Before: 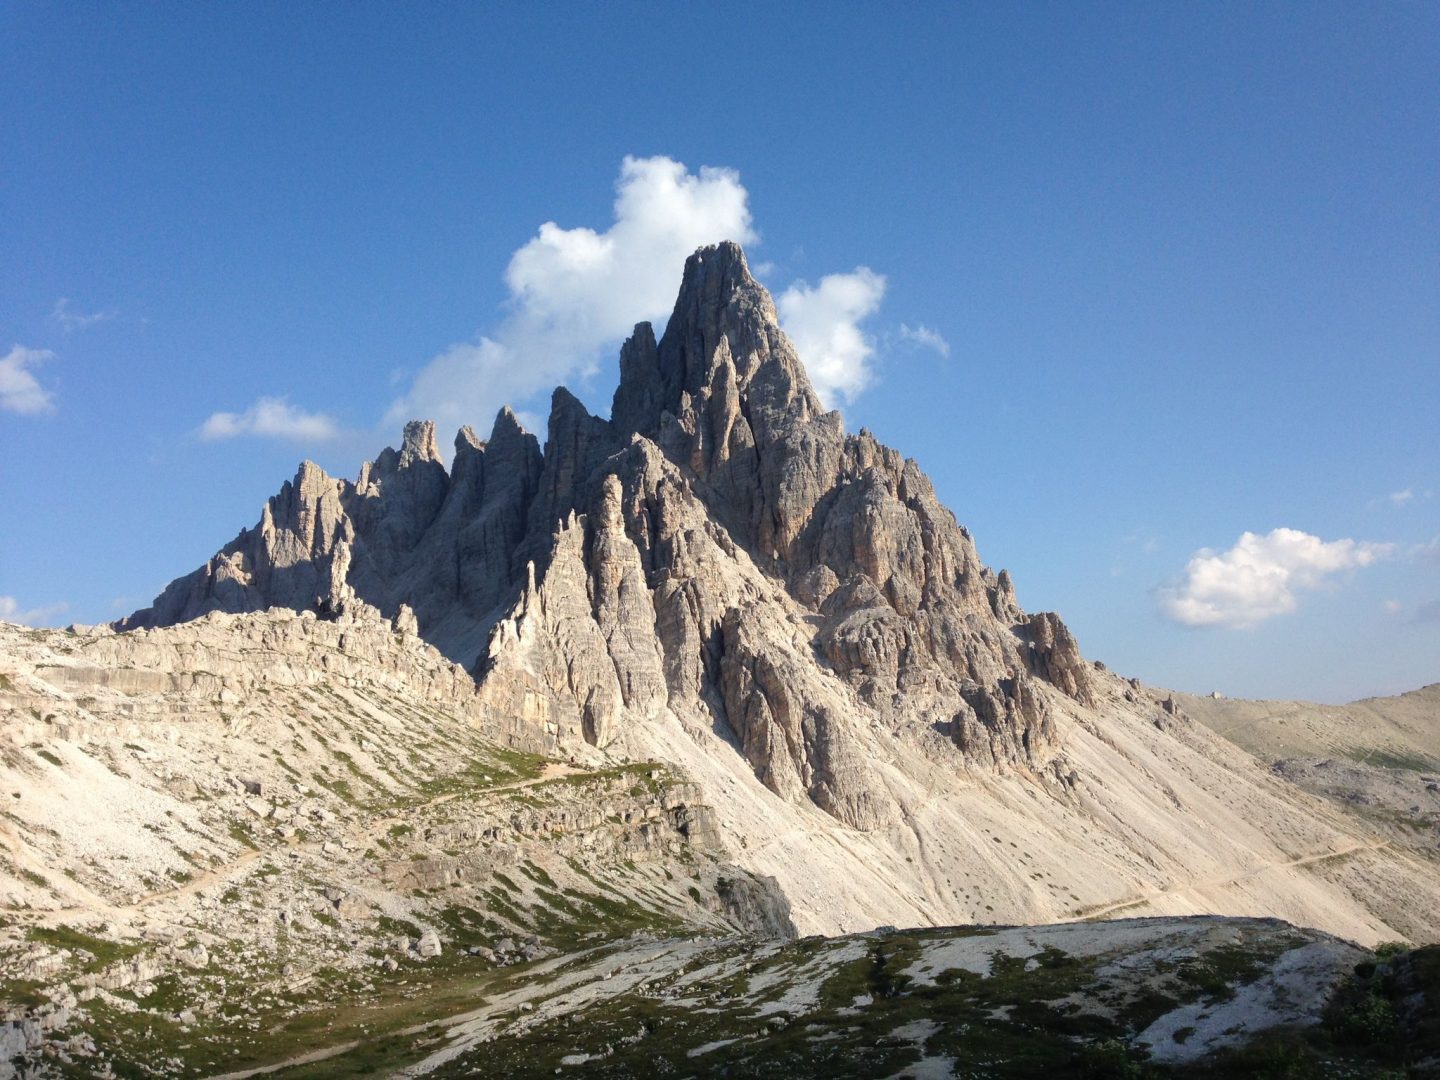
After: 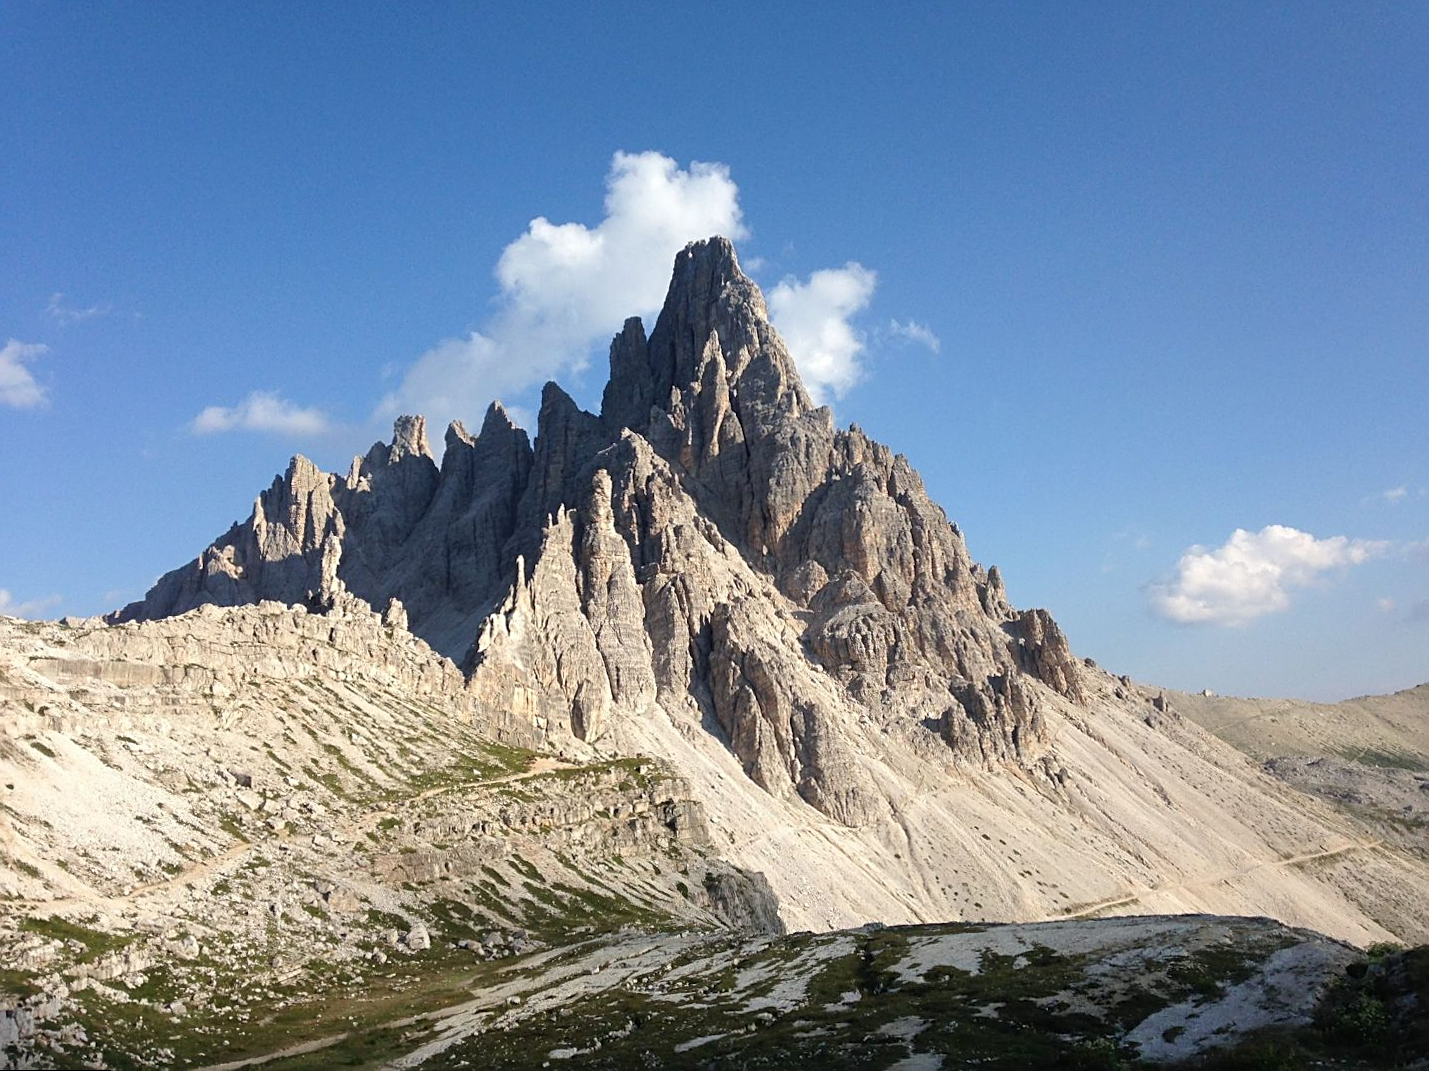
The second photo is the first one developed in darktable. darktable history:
sharpen: on, module defaults
rotate and perspective: rotation 0.192°, lens shift (horizontal) -0.015, crop left 0.005, crop right 0.996, crop top 0.006, crop bottom 0.99
